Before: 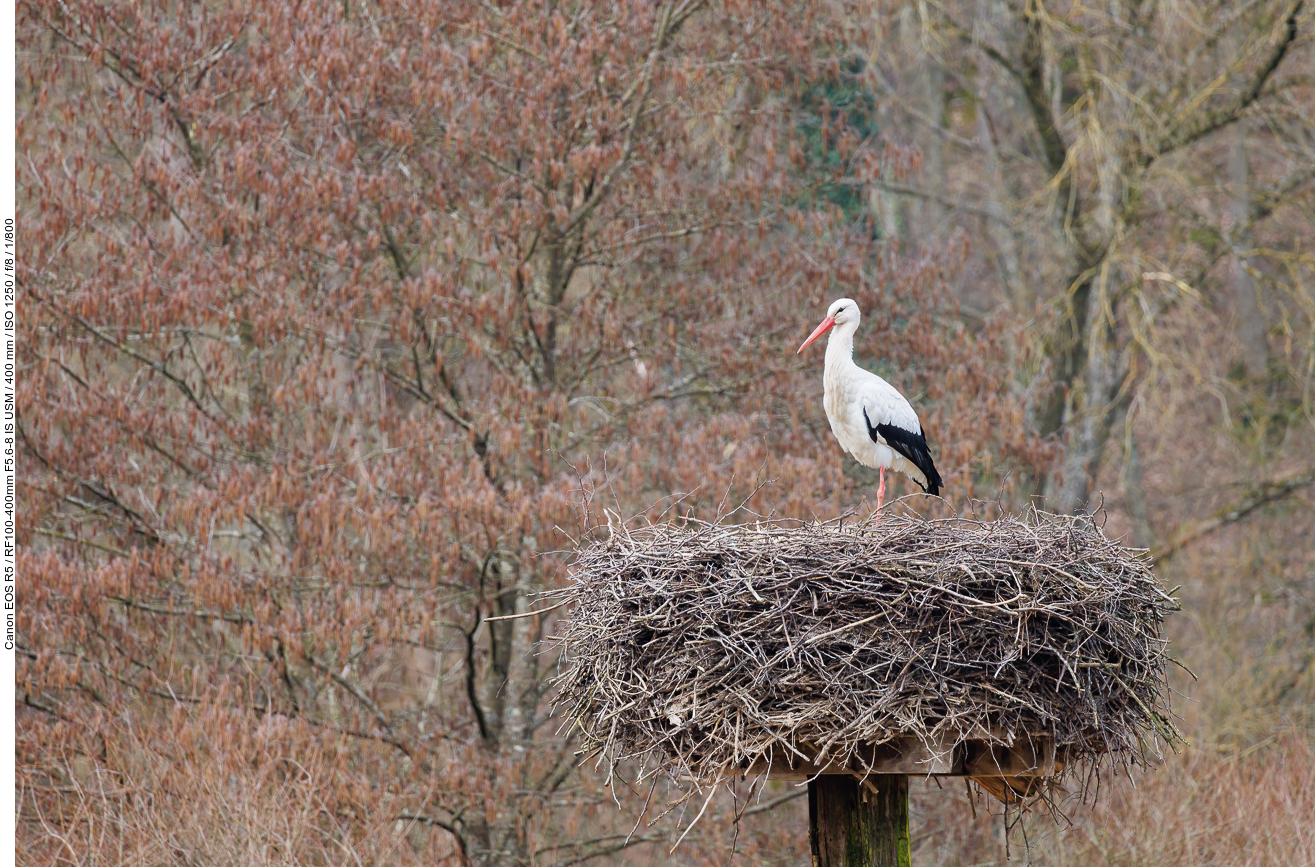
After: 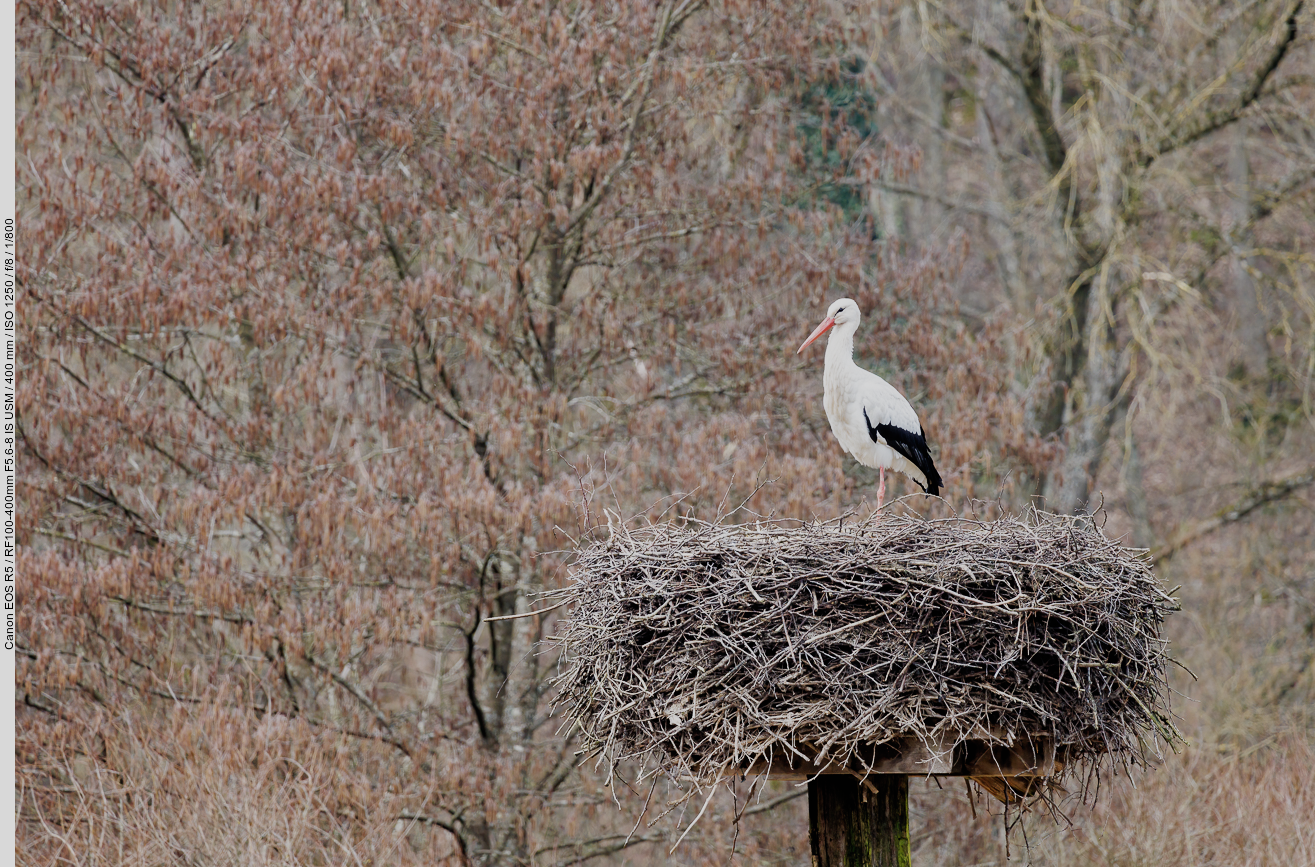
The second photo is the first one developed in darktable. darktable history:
contrast brightness saturation: contrast 0.106, saturation -0.175
filmic rgb: black relative exposure -7.65 EV, white relative exposure 4.56 EV, hardness 3.61, add noise in highlights 0.001, preserve chrominance no, color science v3 (2019), use custom middle-gray values true, contrast in highlights soft
